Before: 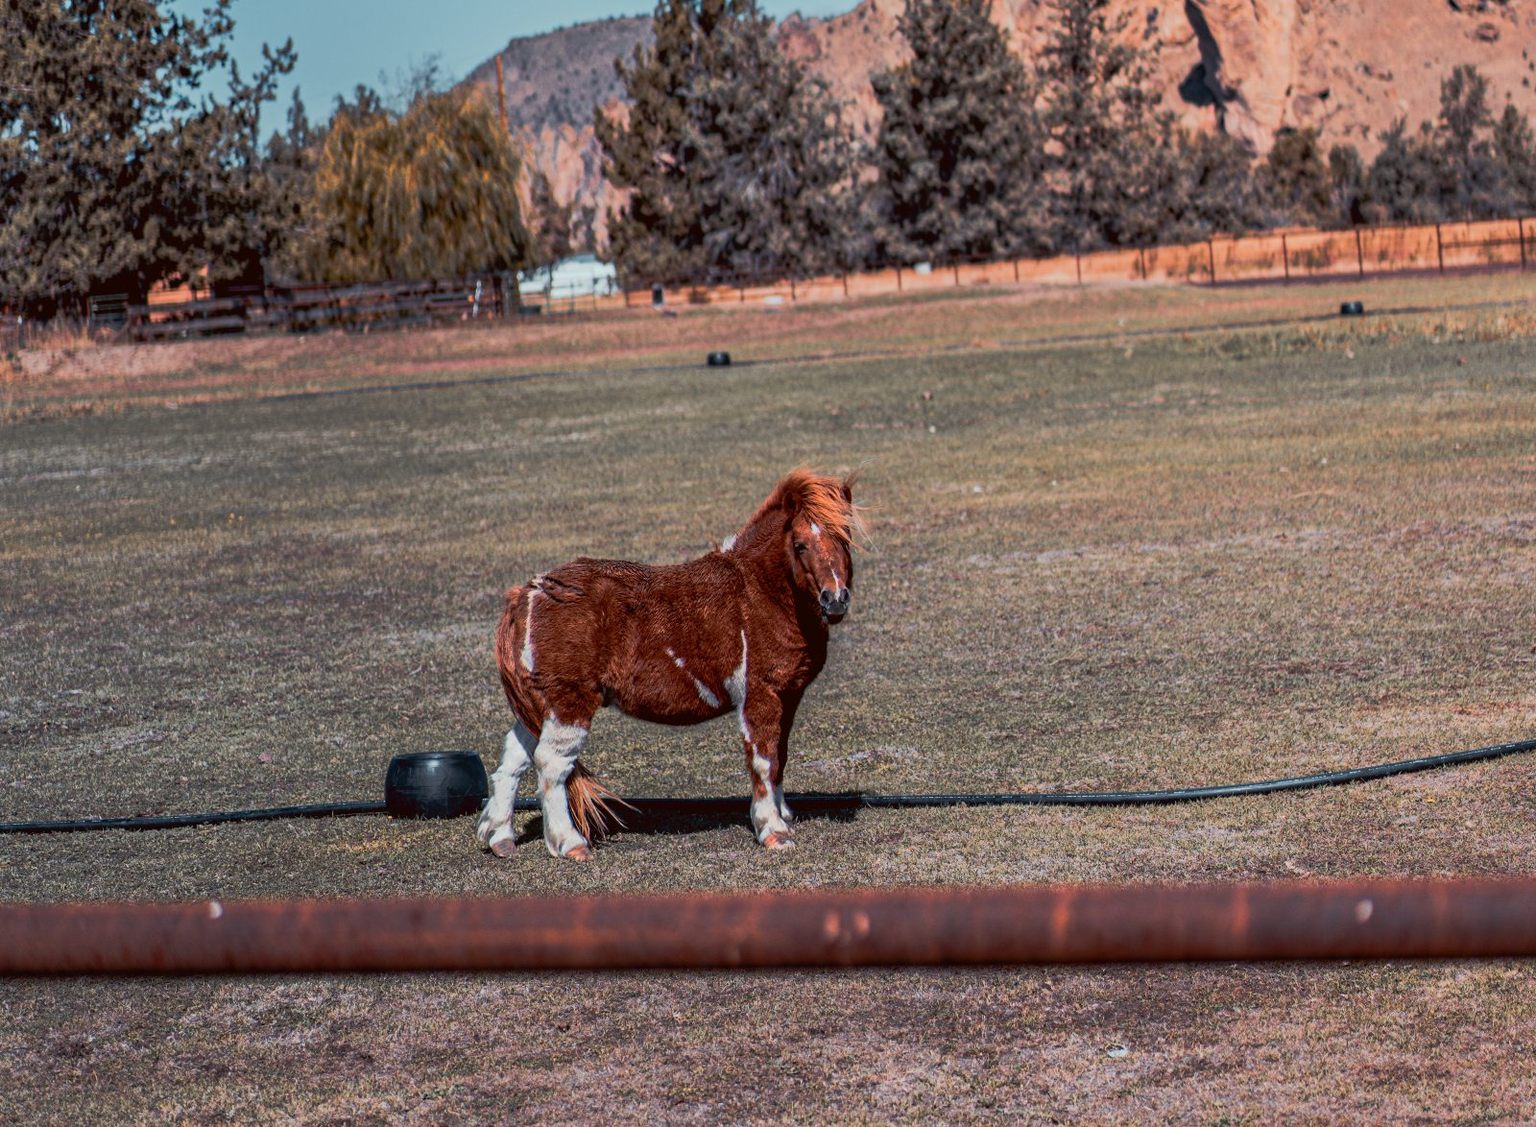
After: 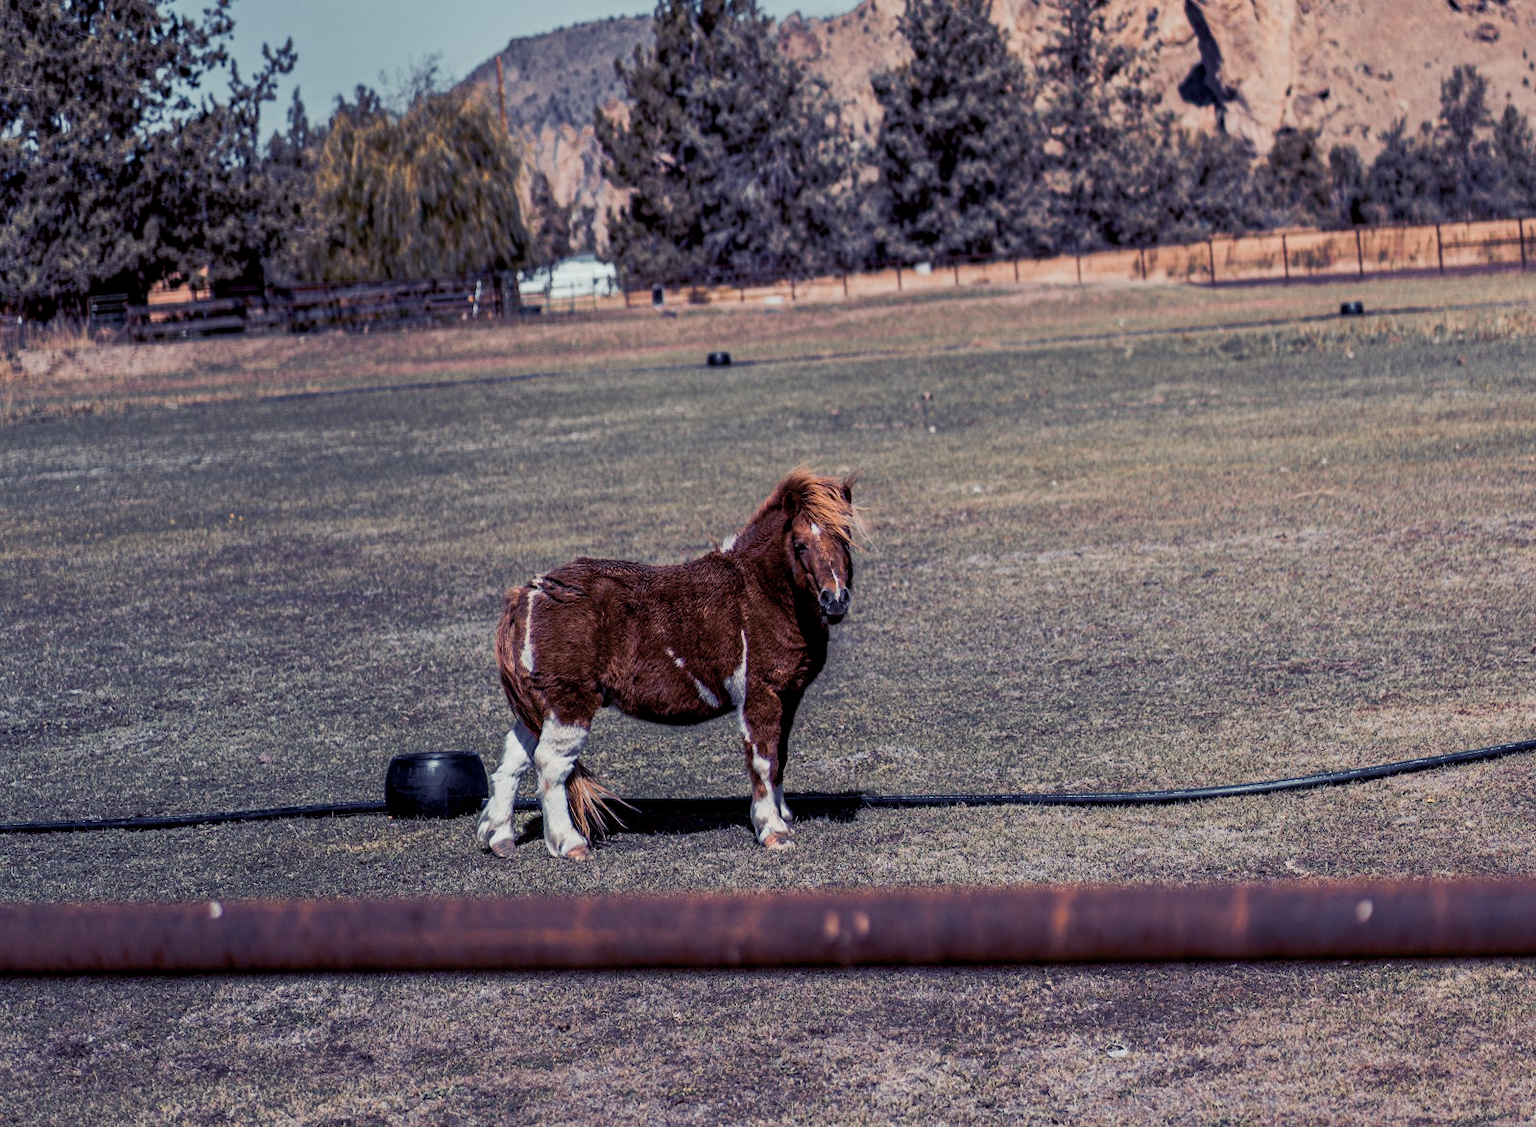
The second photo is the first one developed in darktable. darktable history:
color balance rgb: shadows lift › luminance -28.76%, shadows lift › chroma 15%, shadows lift › hue 270°, power › chroma 1%, power › hue 255°, highlights gain › luminance 7.14%, highlights gain › chroma 2%, highlights gain › hue 90°, global offset › luminance -0.29%, global offset › hue 260°, perceptual saturation grading › global saturation 20%, perceptual saturation grading › highlights -13.92%, perceptual saturation grading › shadows 50%
color zones: curves: ch1 [(0, 0.292) (0.001, 0.292) (0.2, 0.264) (0.4, 0.248) (0.6, 0.248) (0.8, 0.264) (0.999, 0.292) (1, 0.292)]
